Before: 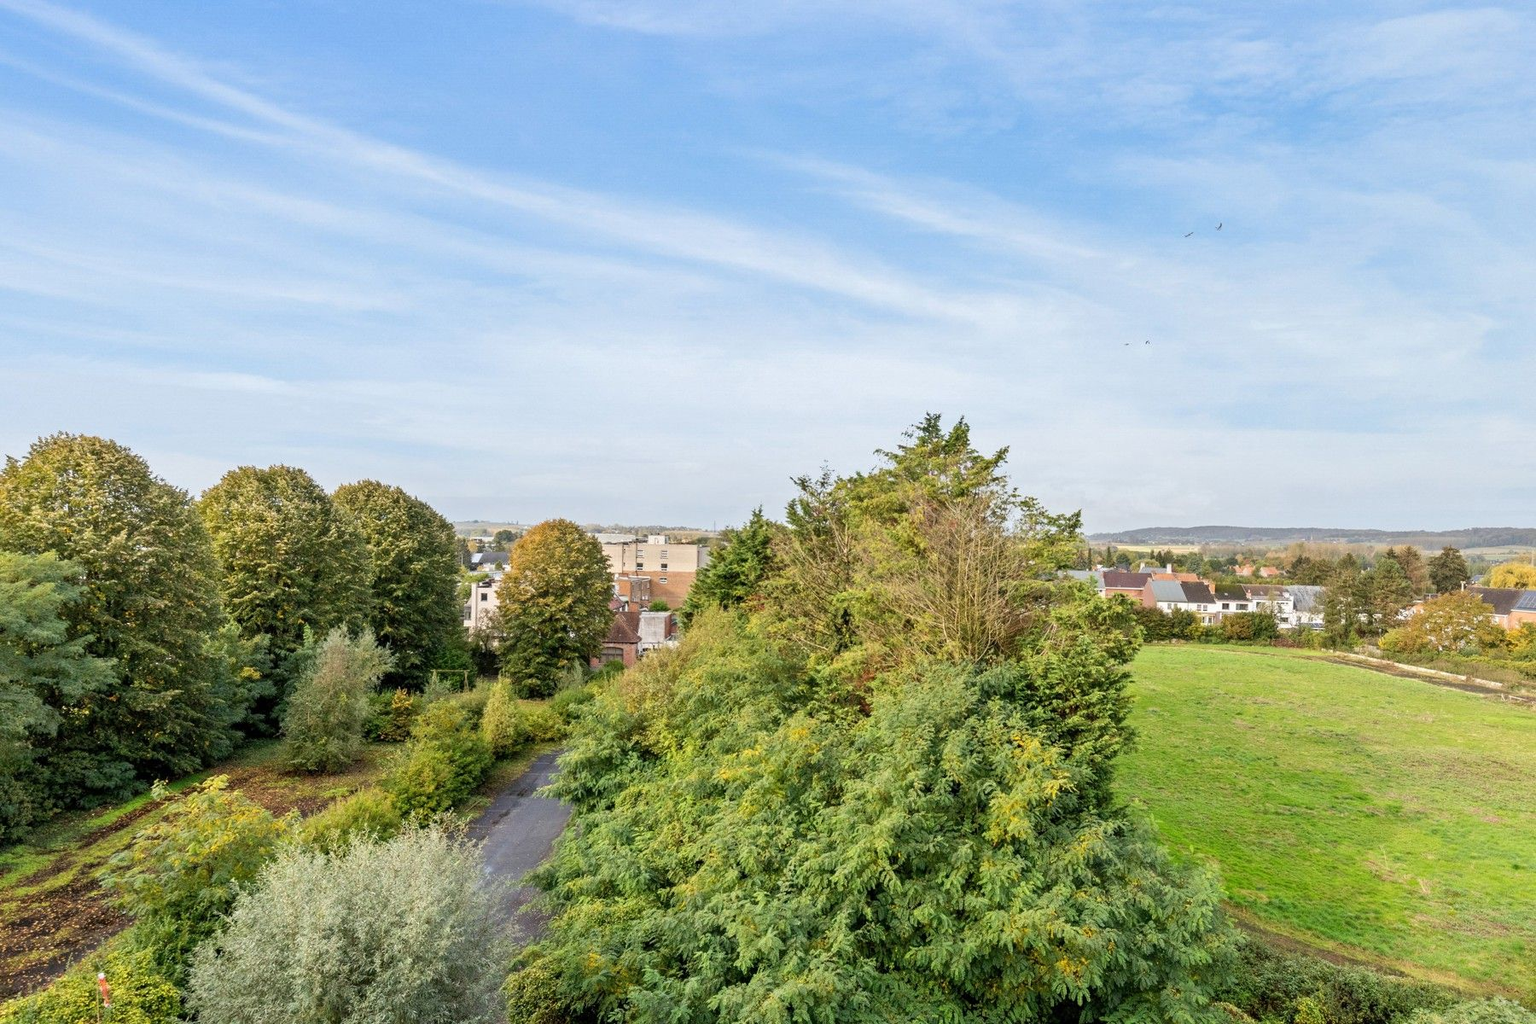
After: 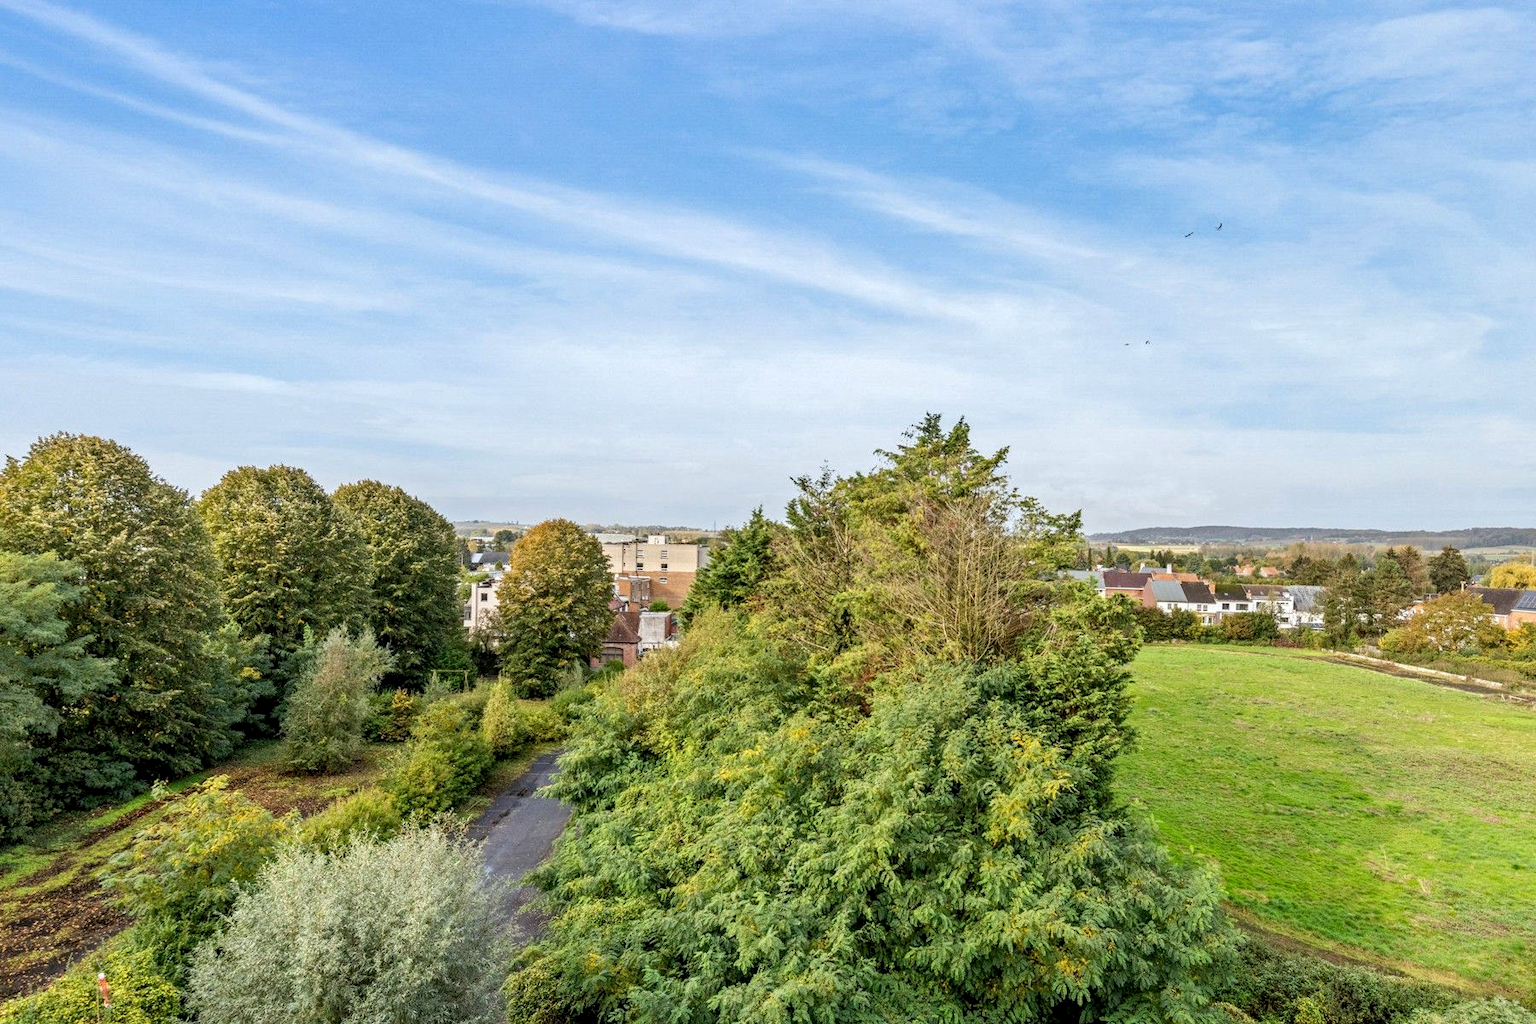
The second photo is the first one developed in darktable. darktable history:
haze removal: compatibility mode true, adaptive false
local contrast: on, module defaults
white balance: red 0.986, blue 1.01
